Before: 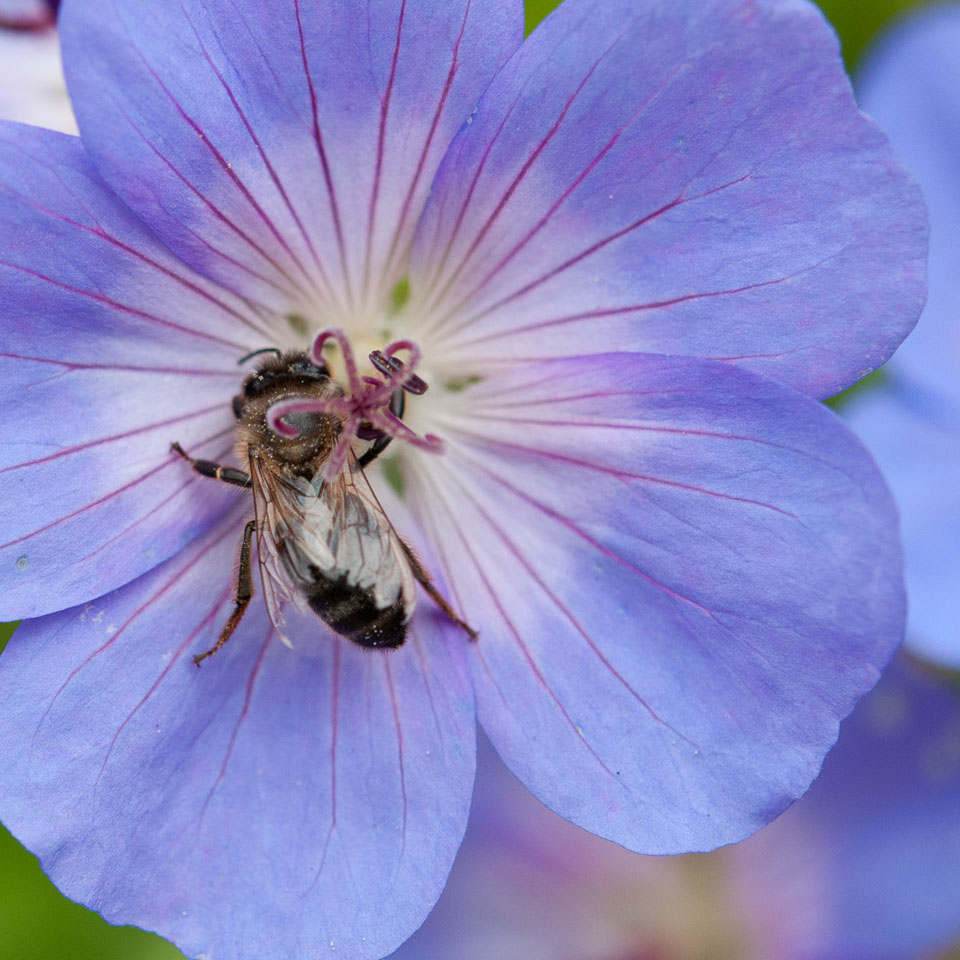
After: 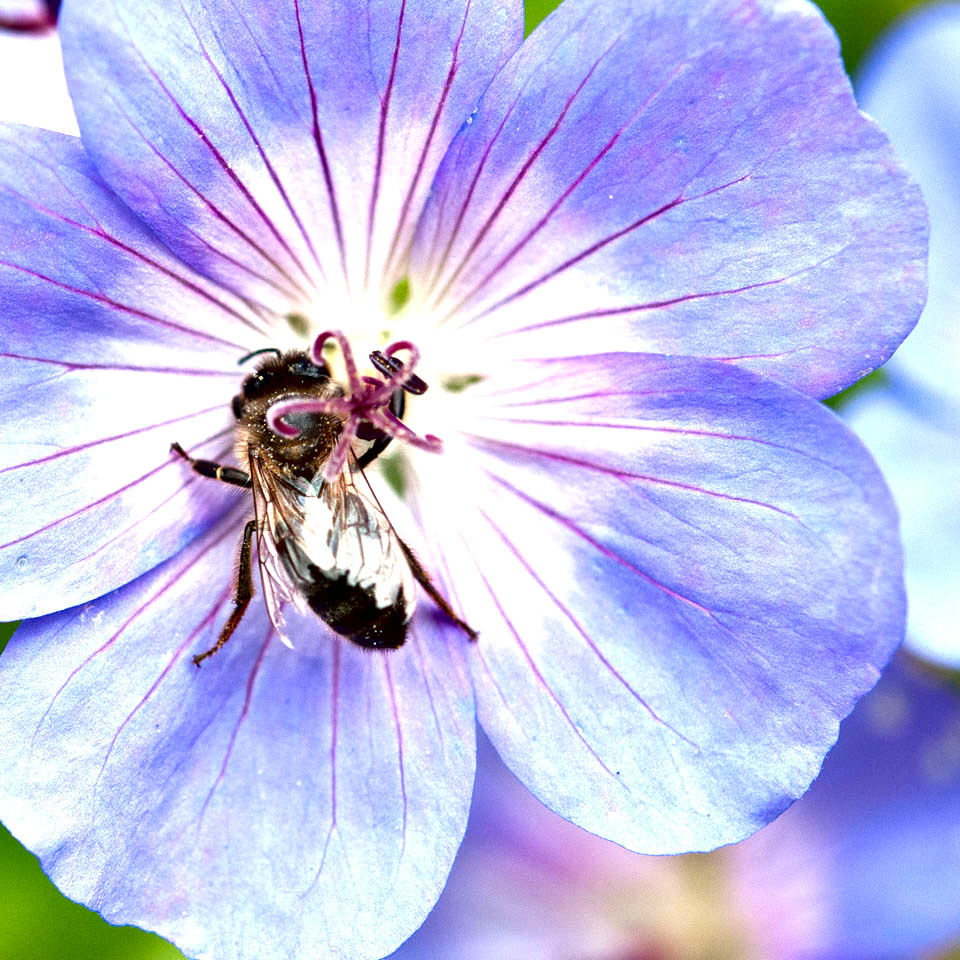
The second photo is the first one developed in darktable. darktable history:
exposure: black level correction 0, exposure 1.199 EV, compensate exposure bias true, compensate highlight preservation false
contrast equalizer: octaves 7, y [[0.6 ×6], [0.55 ×6], [0 ×6], [0 ×6], [0 ×6]]
contrast brightness saturation: brightness -0.095
